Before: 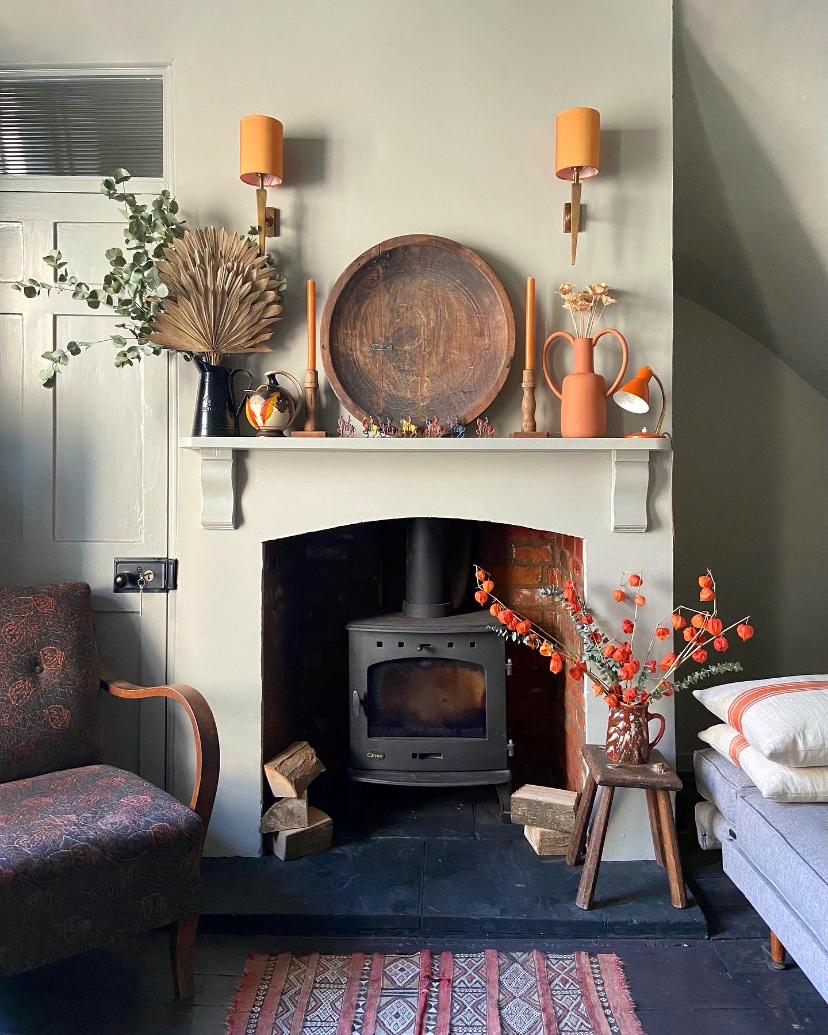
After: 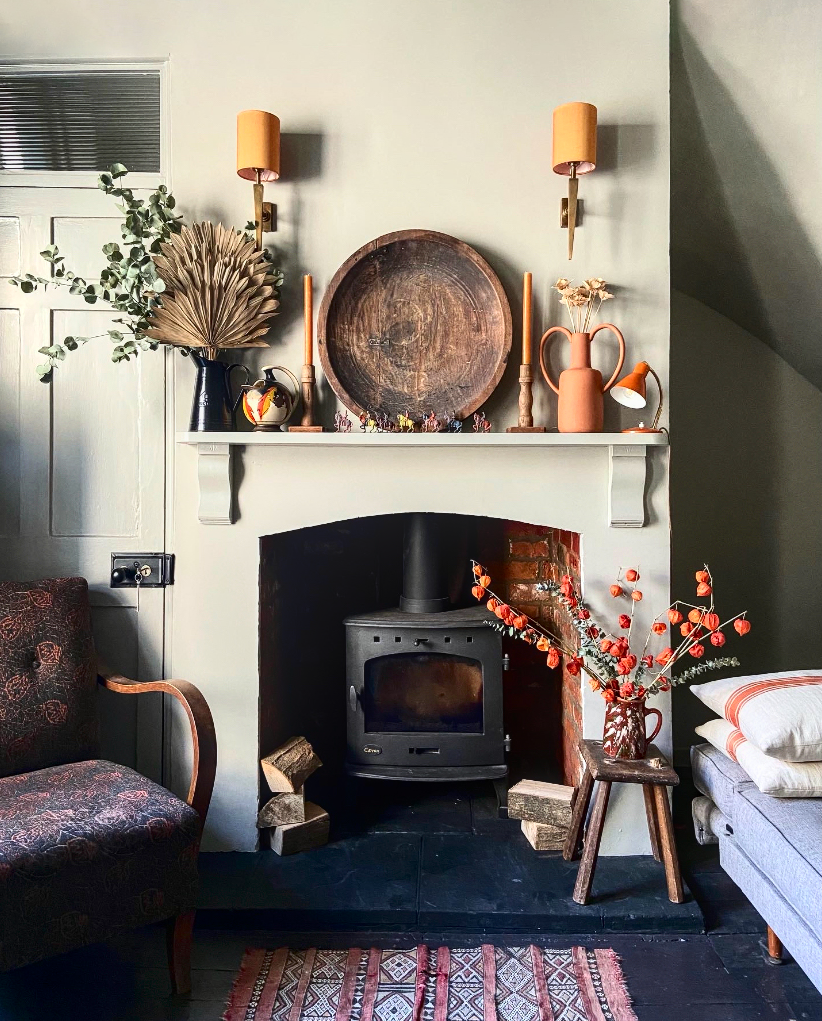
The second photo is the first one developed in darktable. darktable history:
contrast brightness saturation: contrast 0.297
crop: left 0.422%, top 0.547%, right 0.223%, bottom 0.767%
local contrast: on, module defaults
